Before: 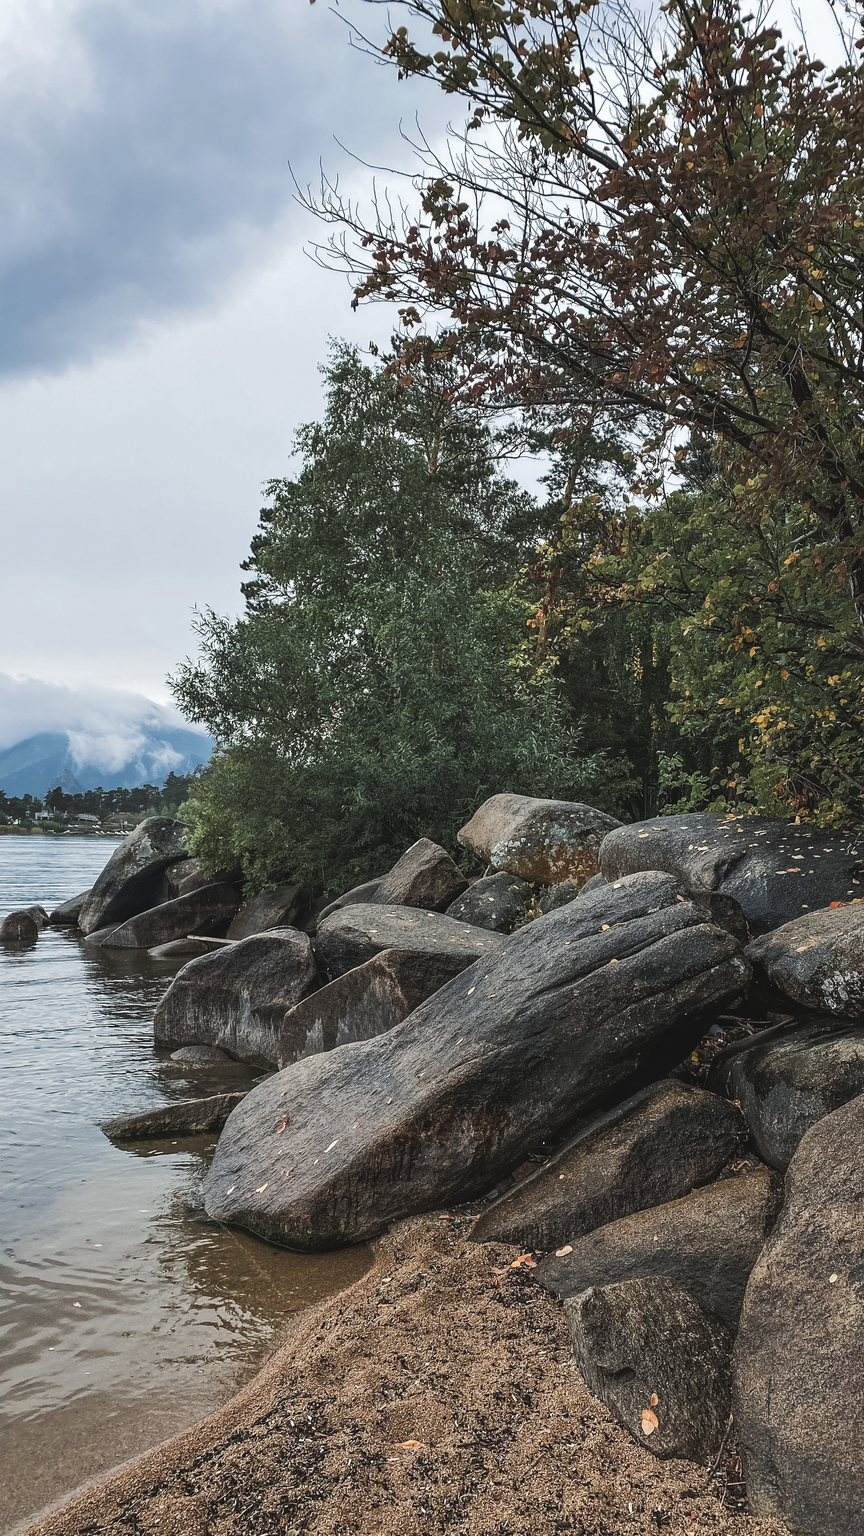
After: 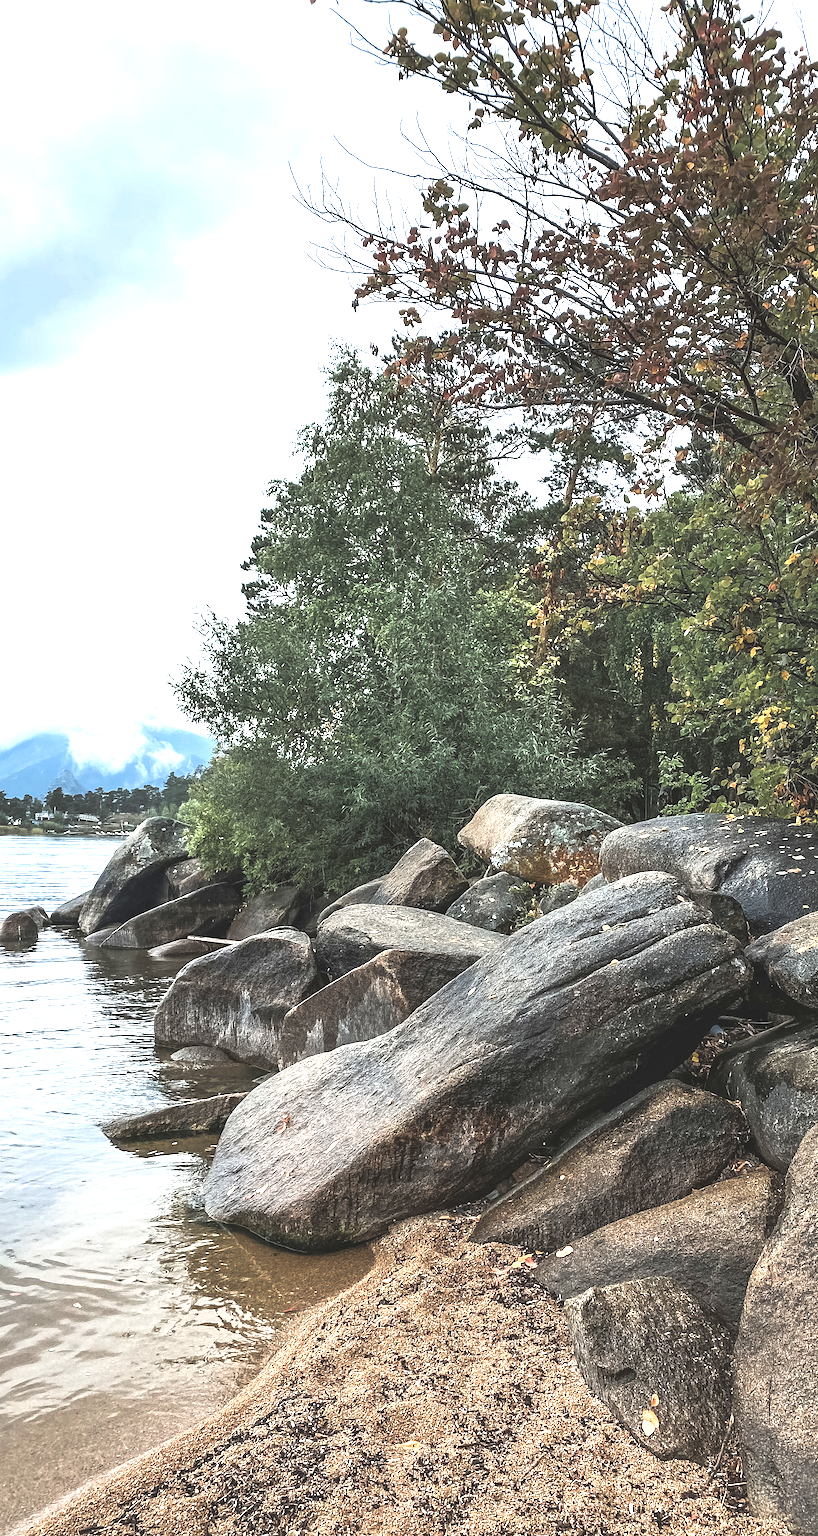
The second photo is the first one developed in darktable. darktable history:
exposure: black level correction 0, exposure 1.295 EV, compensate exposure bias true, compensate highlight preservation false
crop and rotate: left 0%, right 5.253%
